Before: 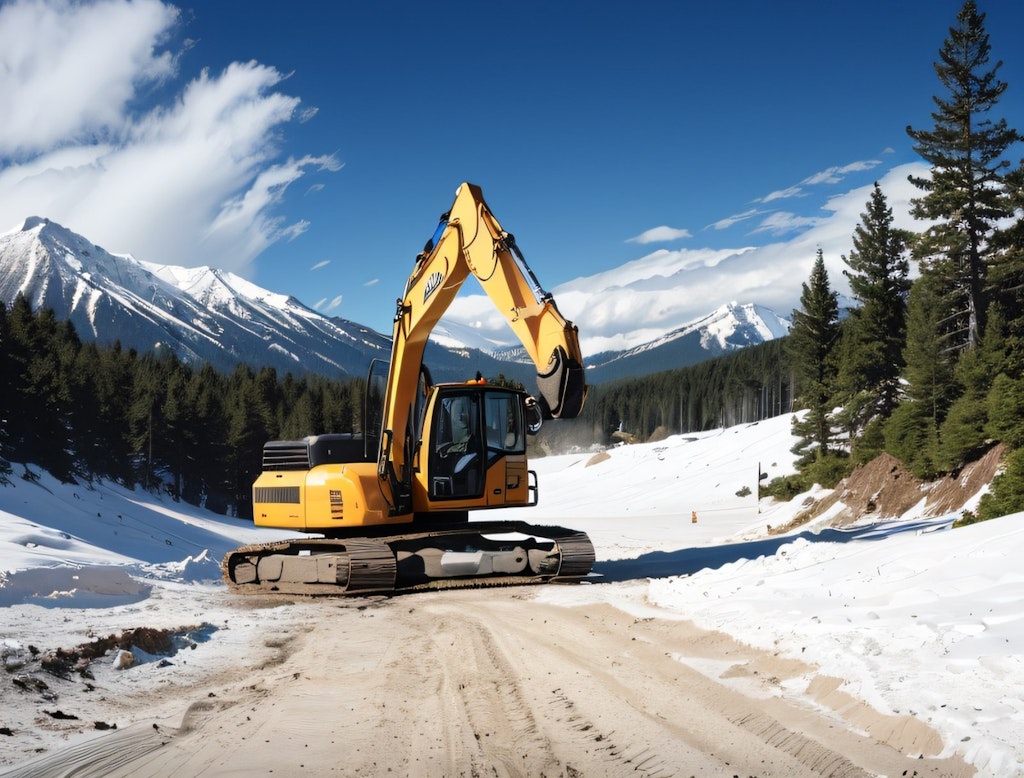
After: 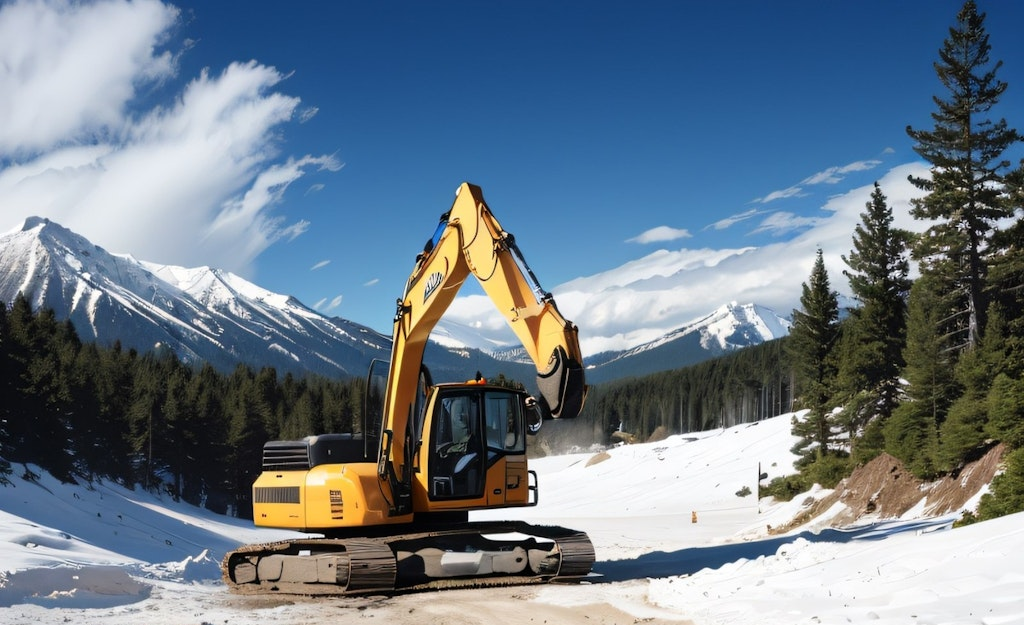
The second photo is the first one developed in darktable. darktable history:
crop: bottom 19.644%
